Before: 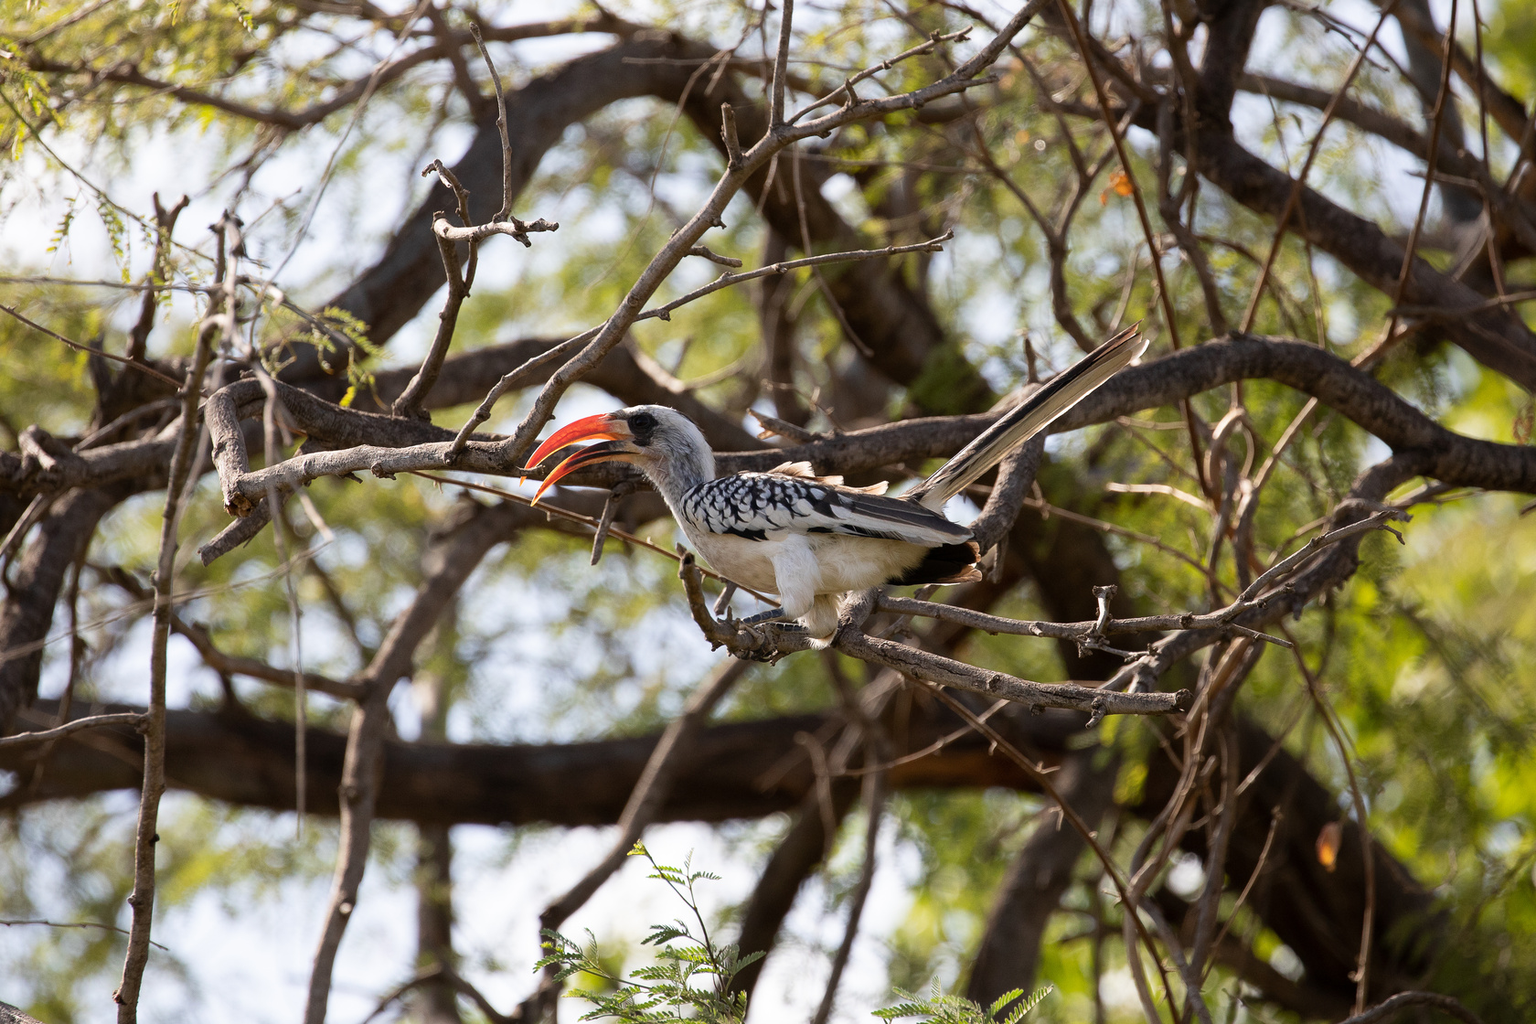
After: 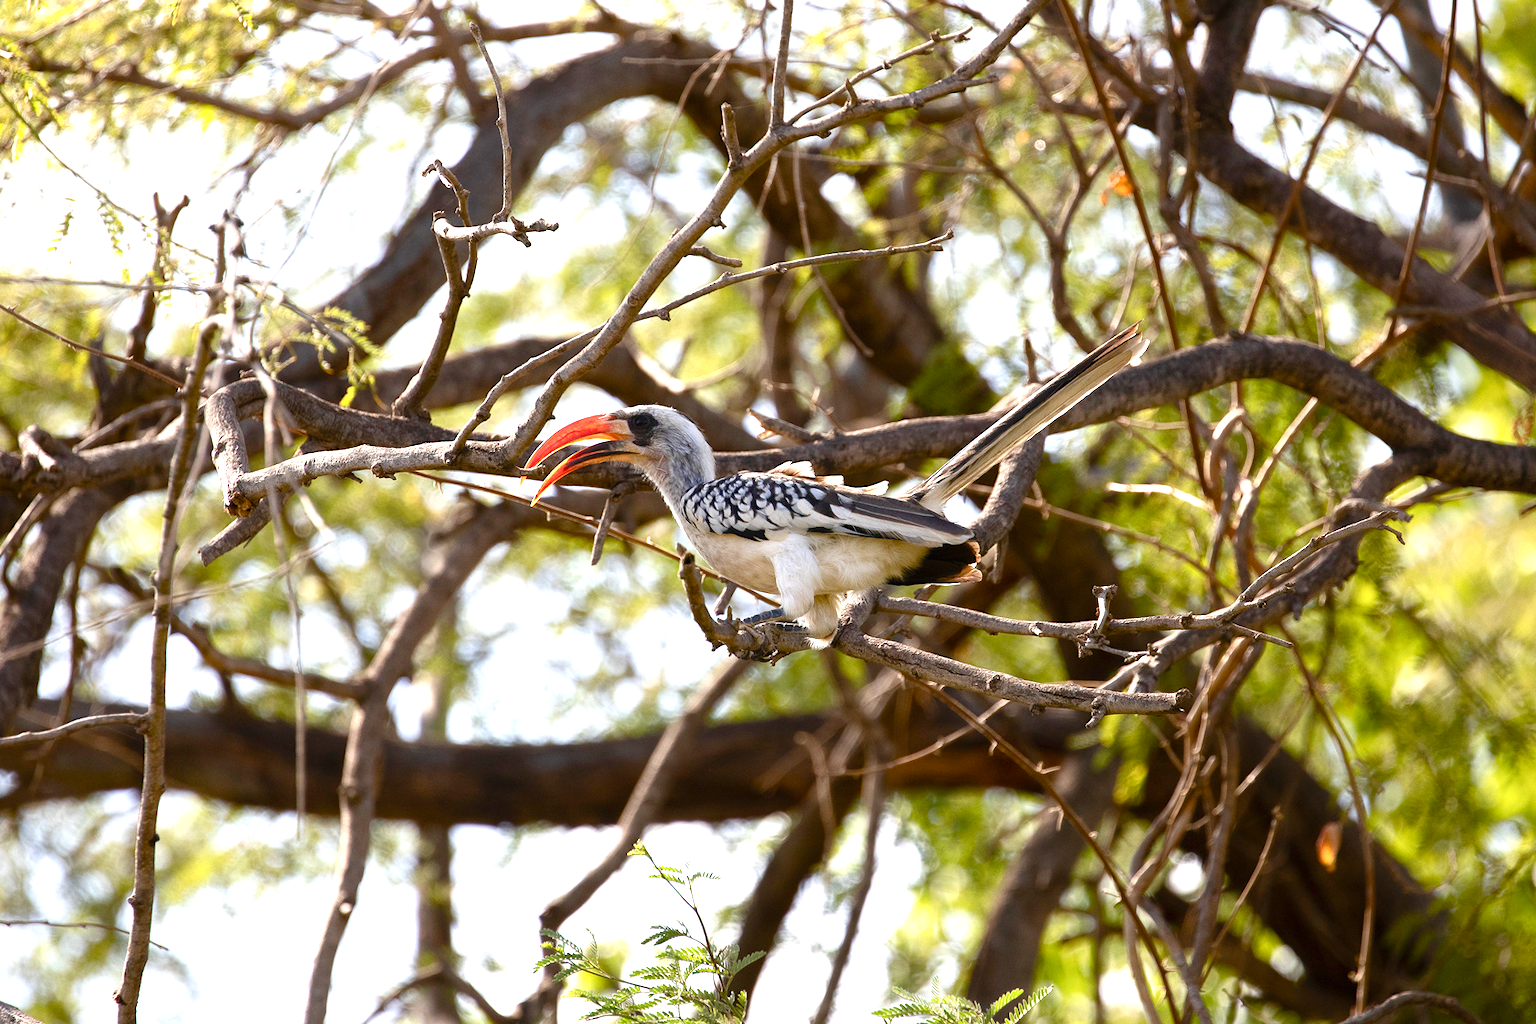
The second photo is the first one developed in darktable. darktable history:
color balance rgb: perceptual saturation grading › global saturation 20%, perceptual saturation grading › highlights -25%, perceptual saturation grading › shadows 50%
exposure: black level correction -0.001, exposure 0.9 EV, compensate exposure bias true, compensate highlight preservation false
